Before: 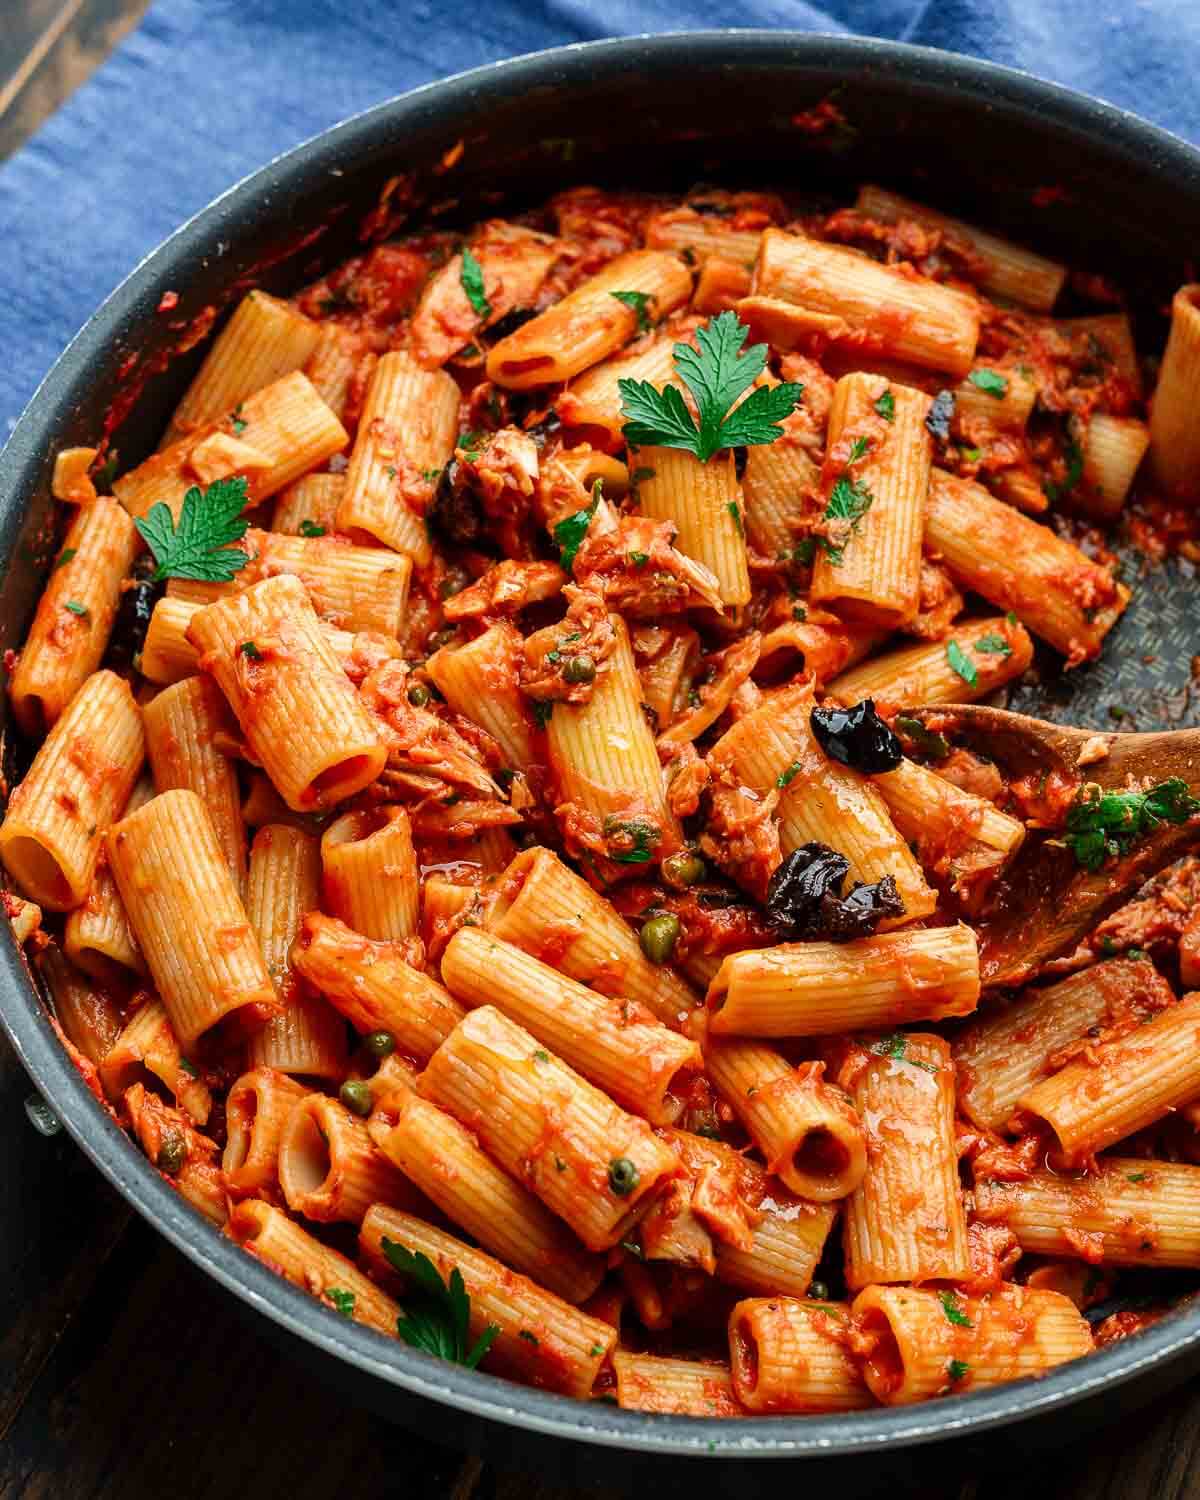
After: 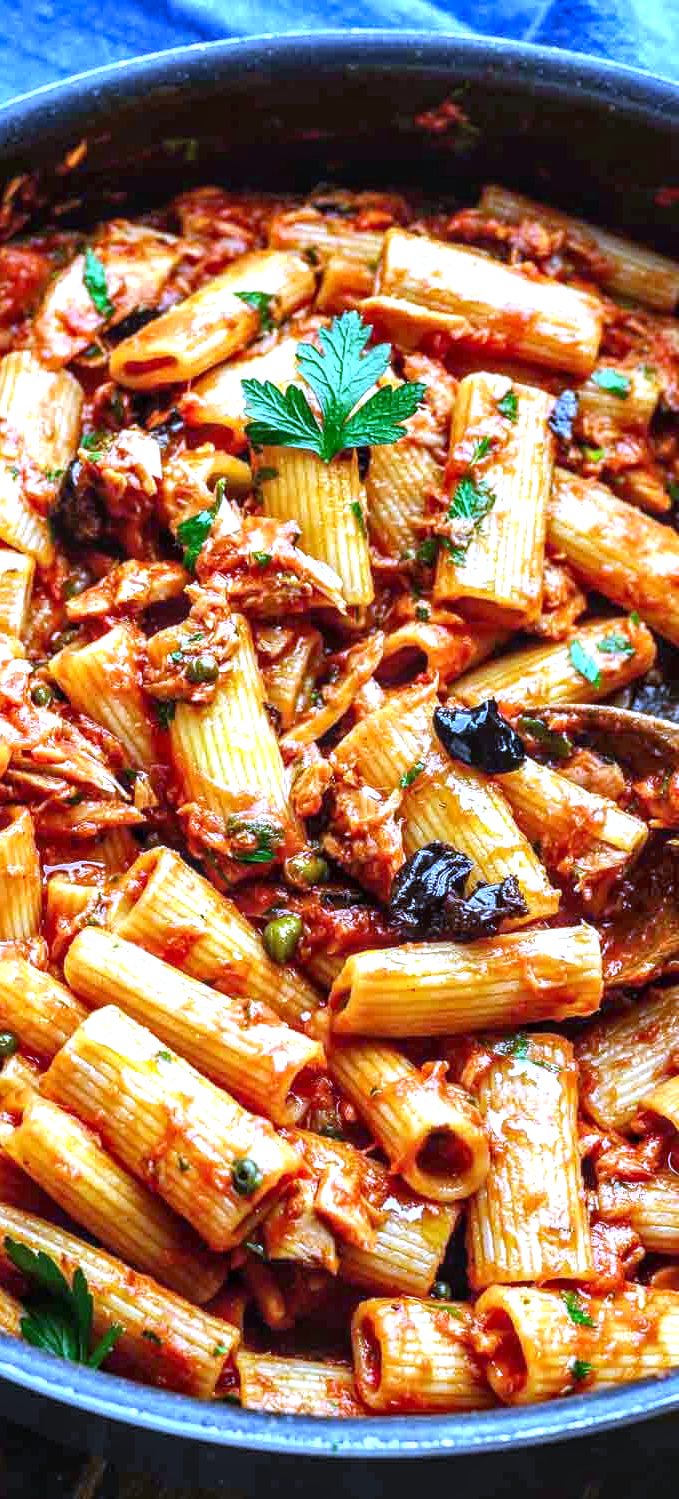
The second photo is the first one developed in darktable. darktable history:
crop: left 31.458%, top 0%, right 11.876%
white balance: red 0.766, blue 1.537
tone equalizer: on, module defaults
local contrast: on, module defaults
exposure: black level correction 0, exposure 1.125 EV, compensate exposure bias true, compensate highlight preservation false
